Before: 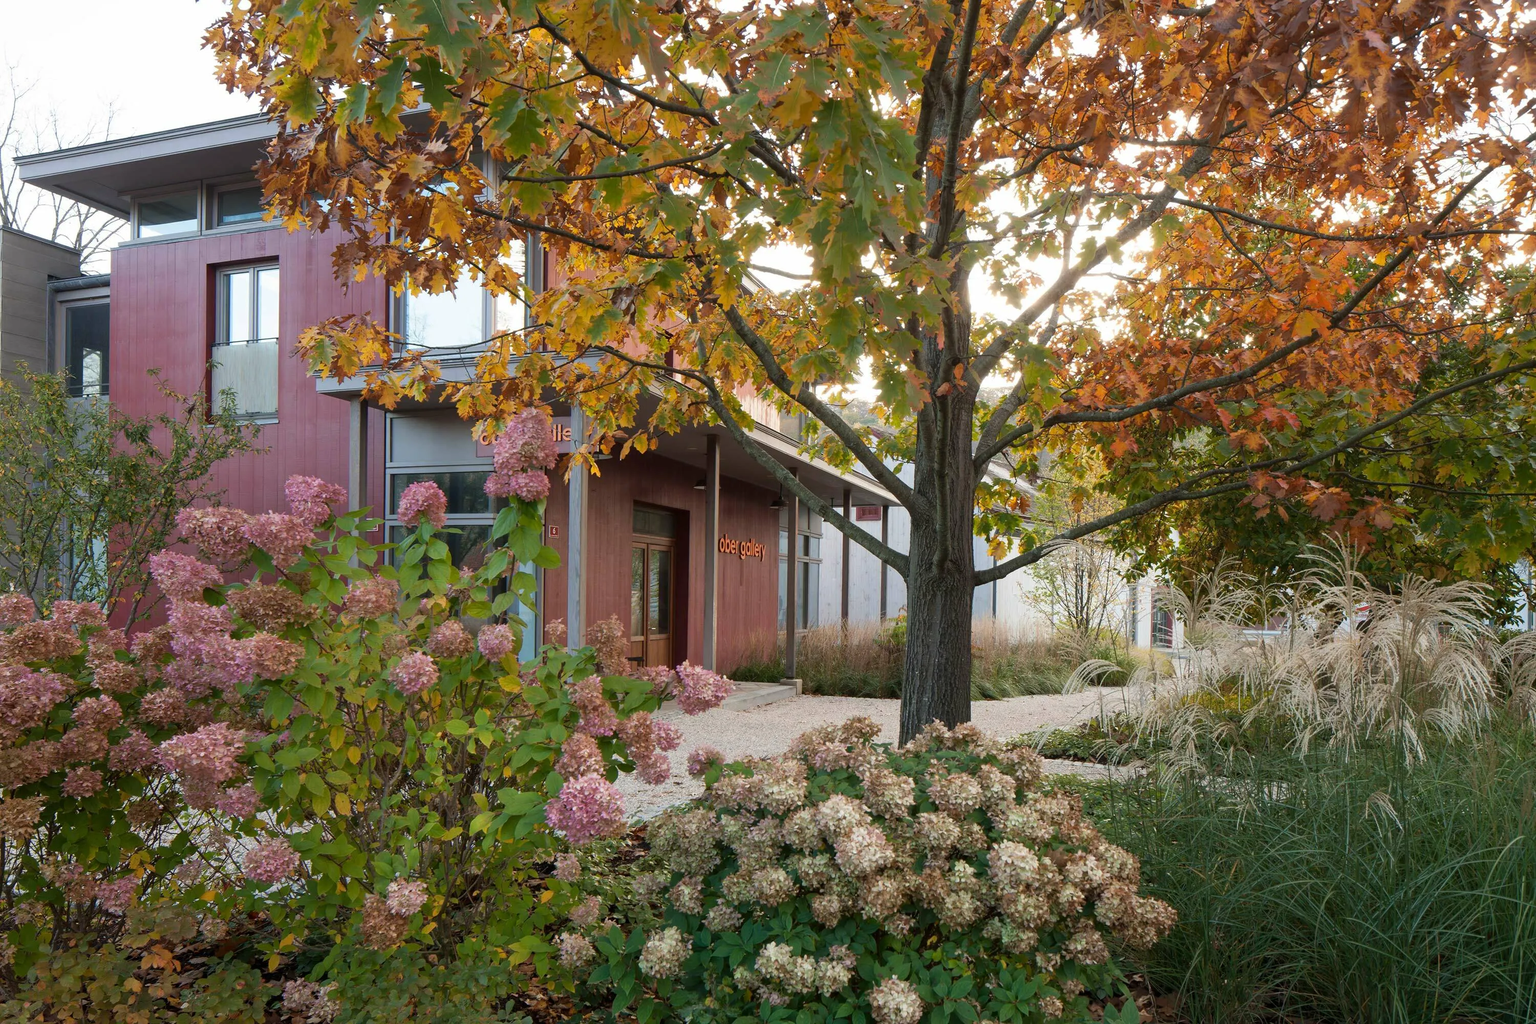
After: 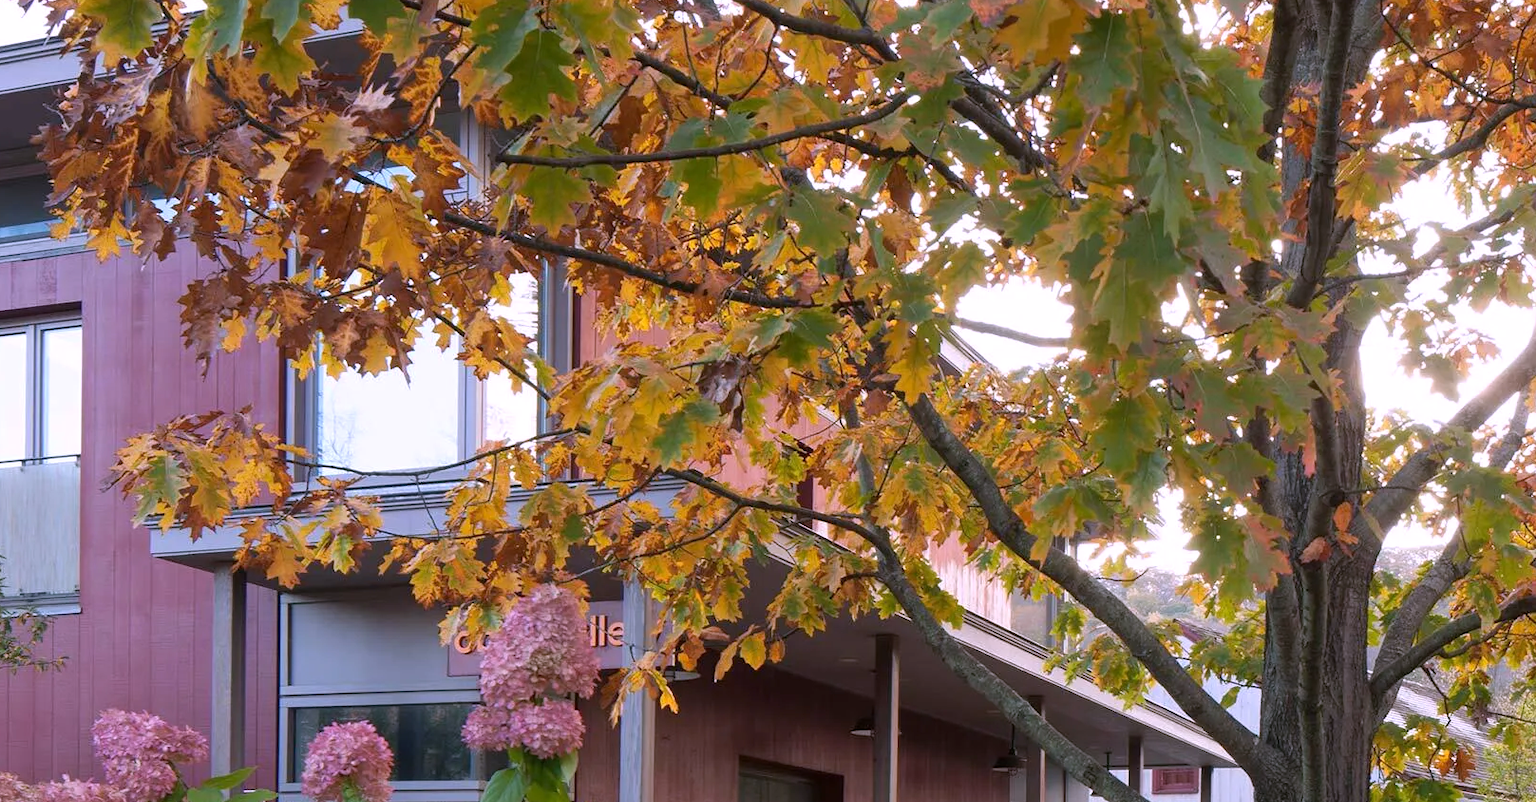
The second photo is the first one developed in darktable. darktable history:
white balance: red 1.042, blue 1.17
crop: left 15.306%, top 9.065%, right 30.789%, bottom 48.638%
